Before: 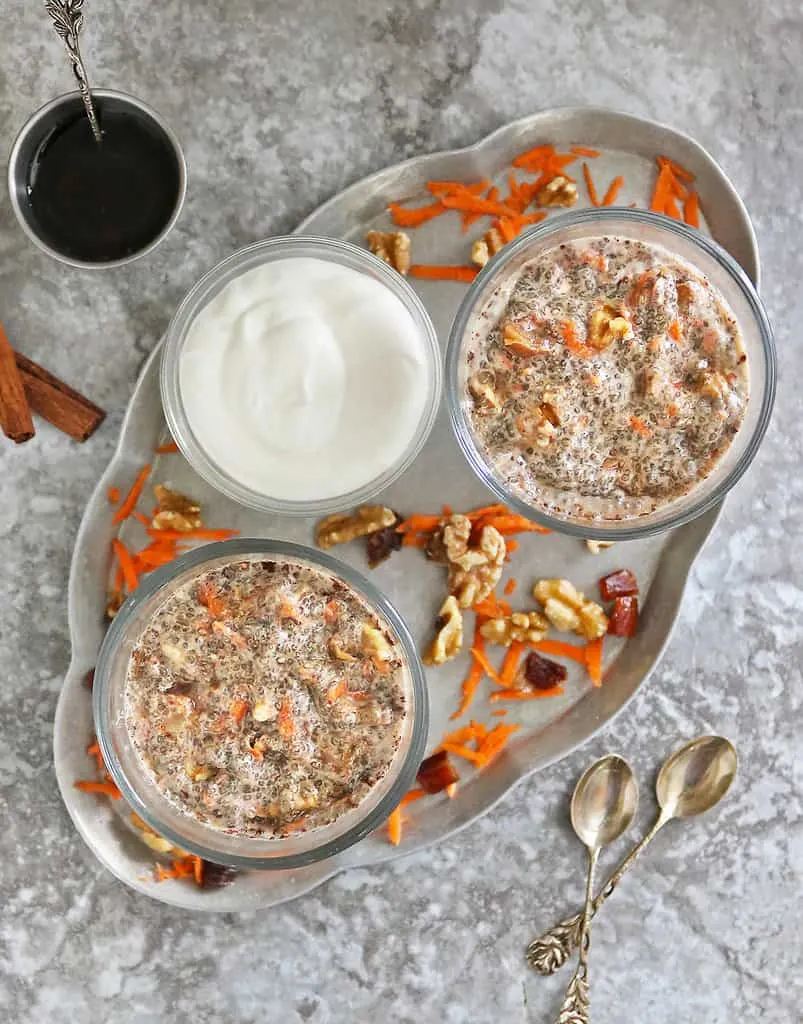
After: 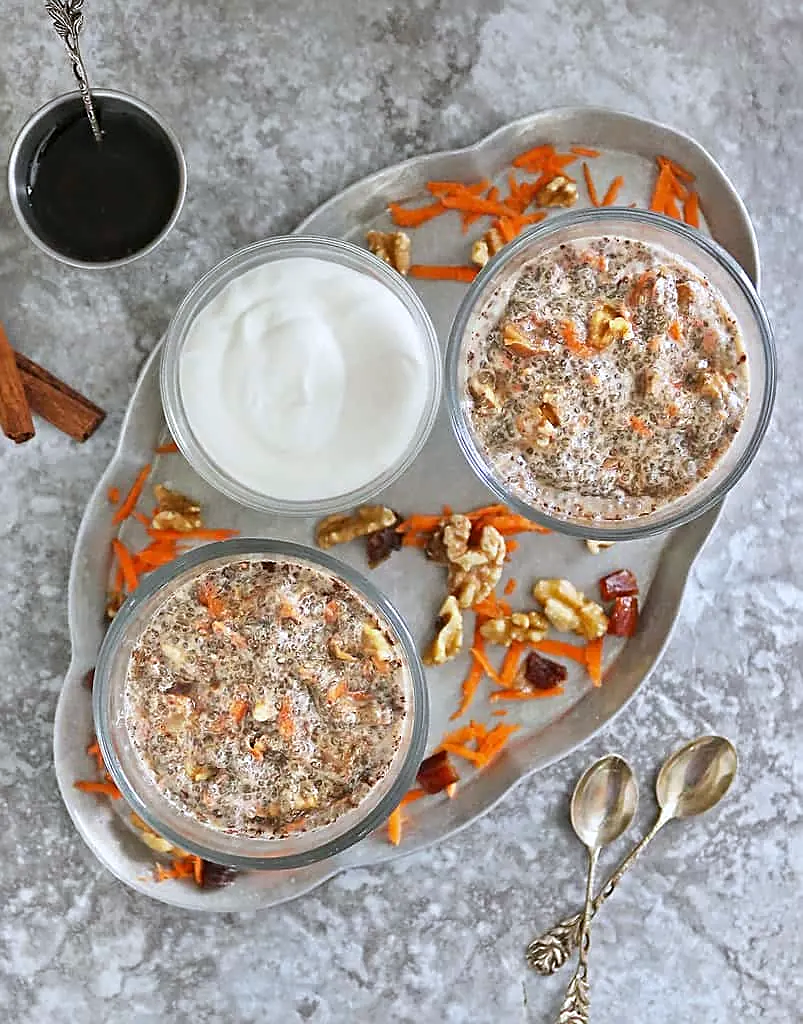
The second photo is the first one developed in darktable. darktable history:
white balance: red 0.974, blue 1.044
sharpen: on, module defaults
shadows and highlights: shadows 30.86, highlights 0, soften with gaussian
